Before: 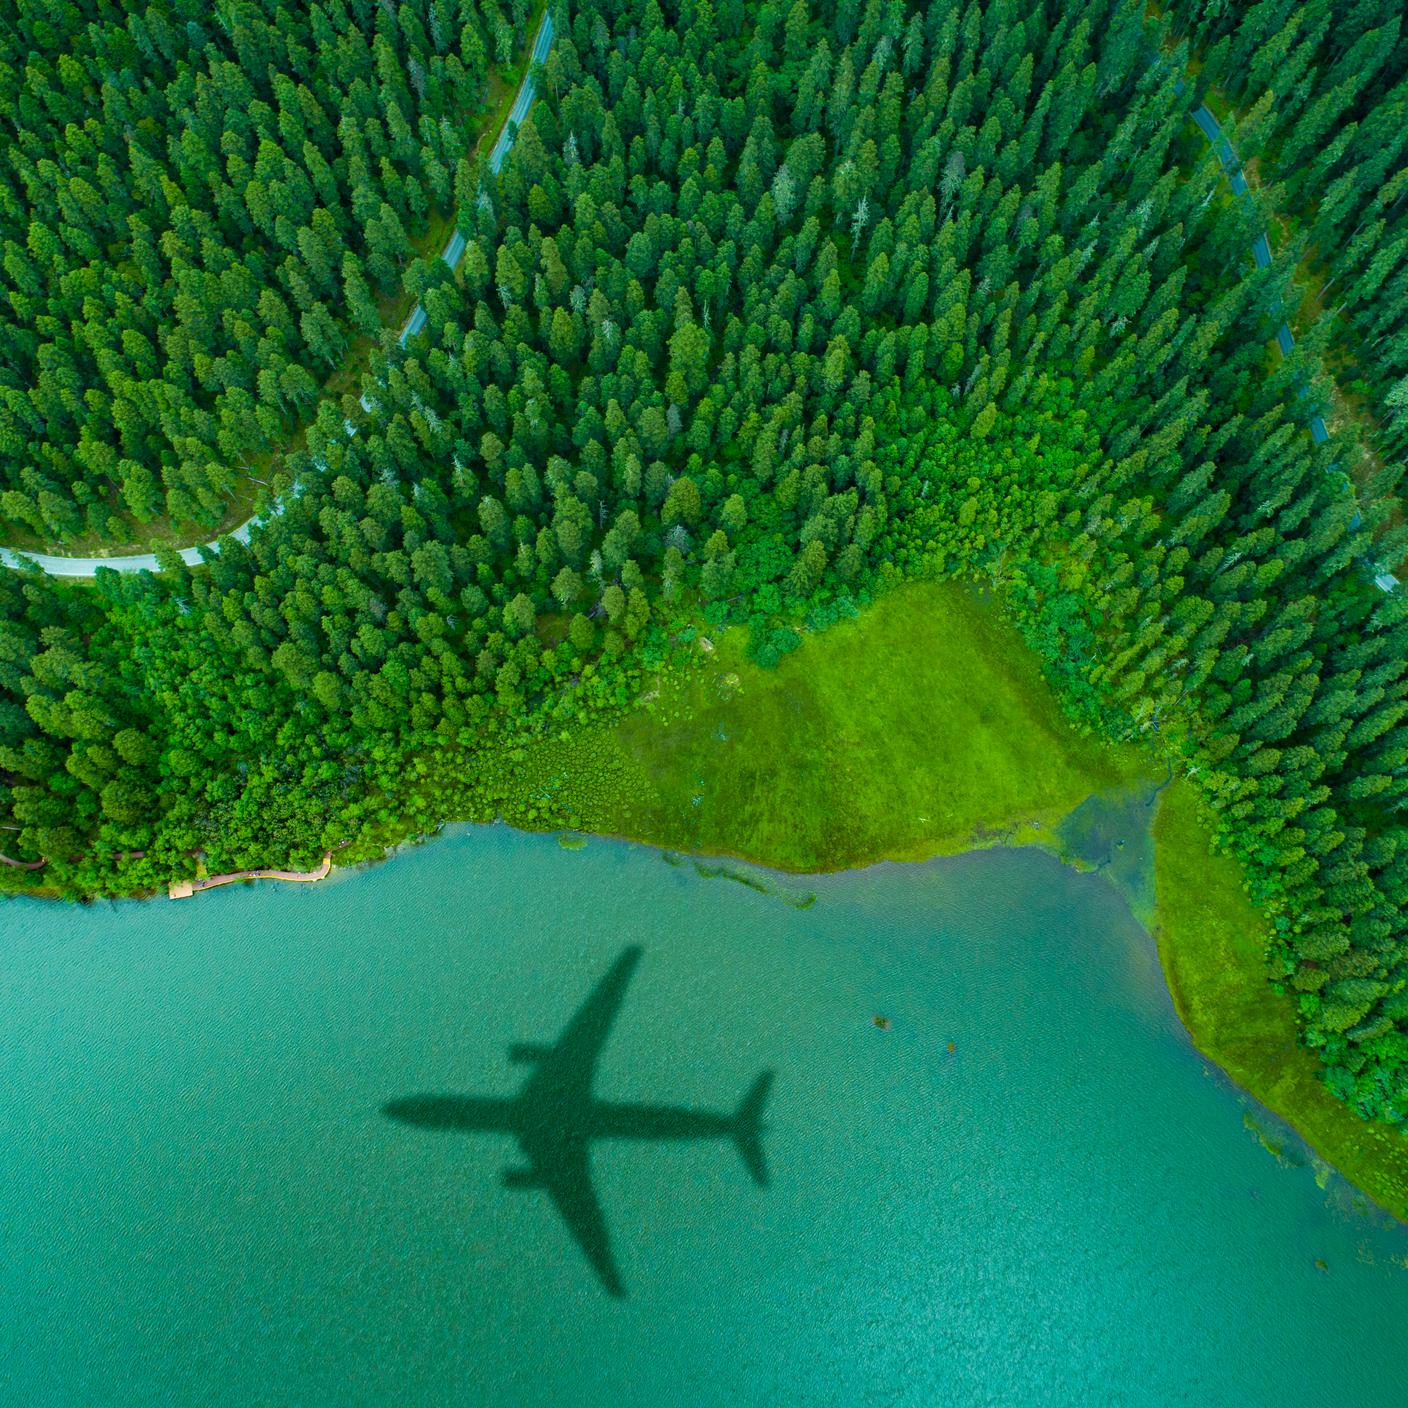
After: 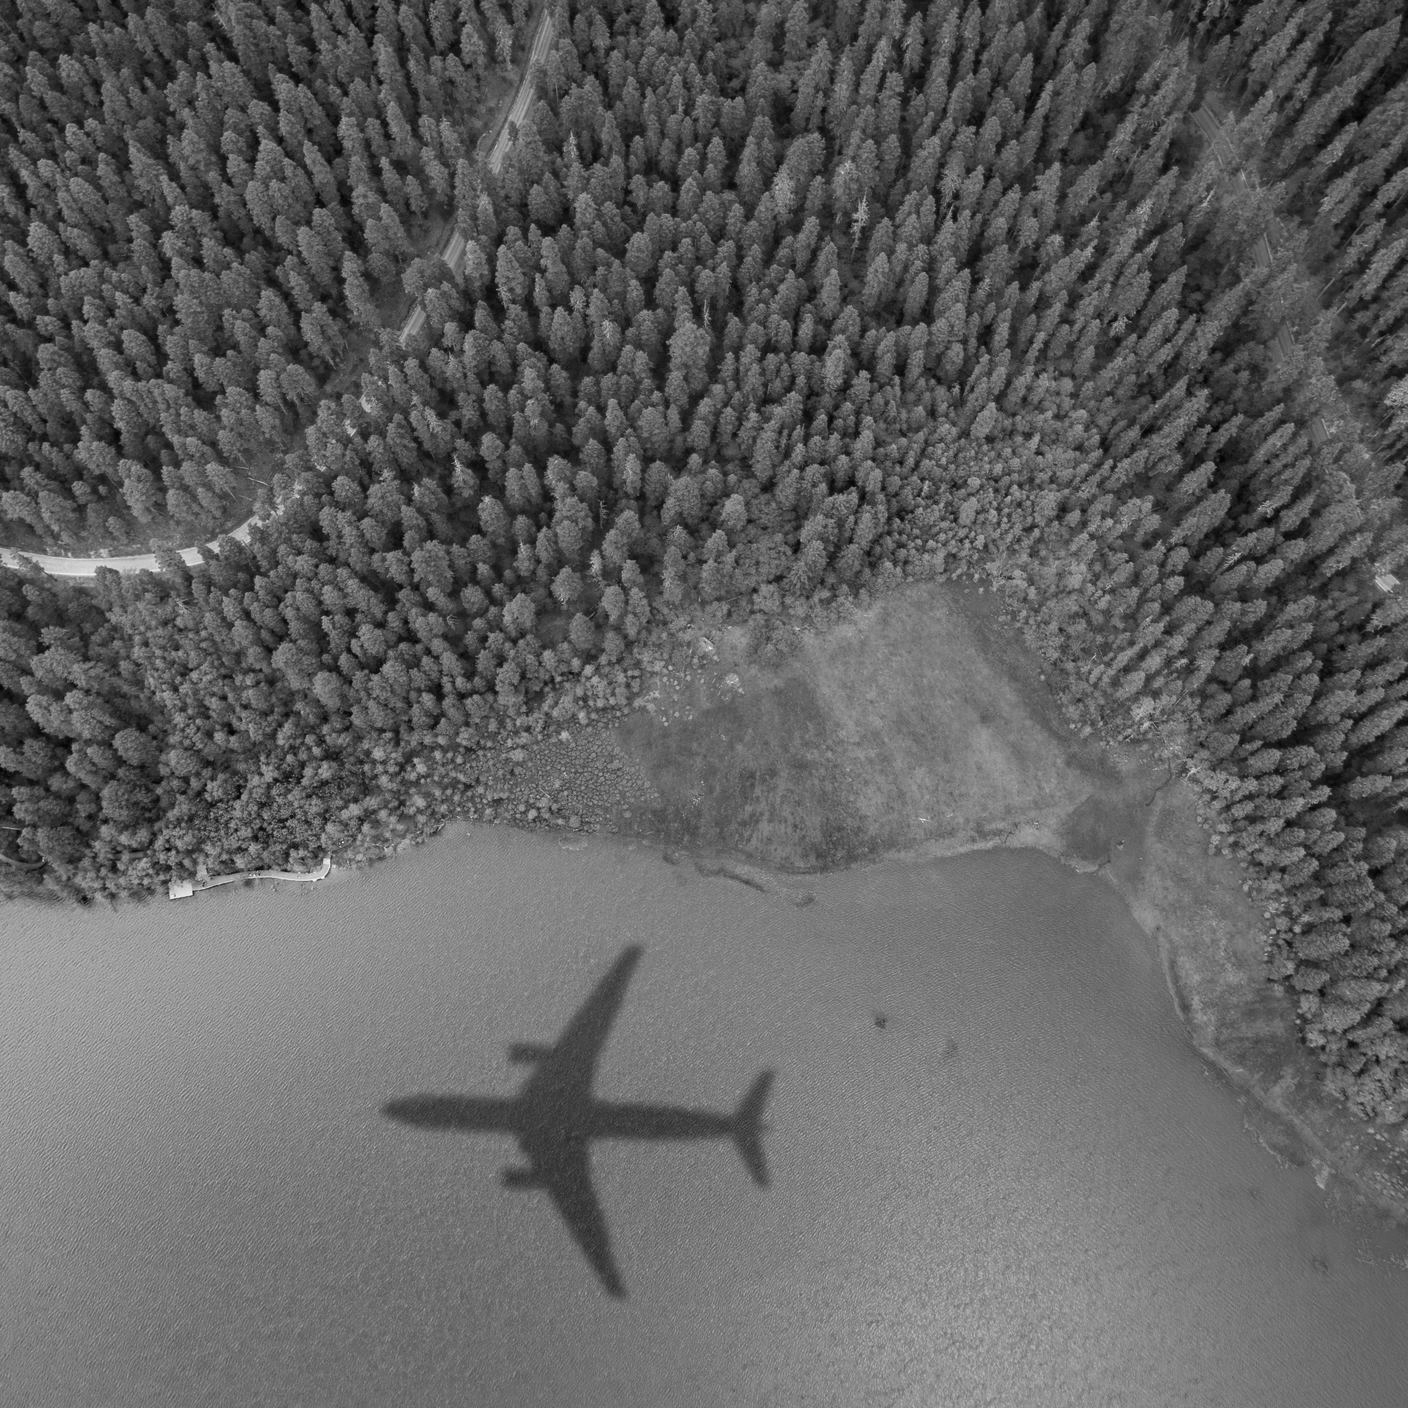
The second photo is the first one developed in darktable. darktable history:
color zones: curves: ch1 [(0, -0.394) (0.143, -0.394) (0.286, -0.394) (0.429, -0.392) (0.571, -0.391) (0.714, -0.391) (0.857, -0.391) (1, -0.394)]
monochrome: a 32, b 64, size 2.3
